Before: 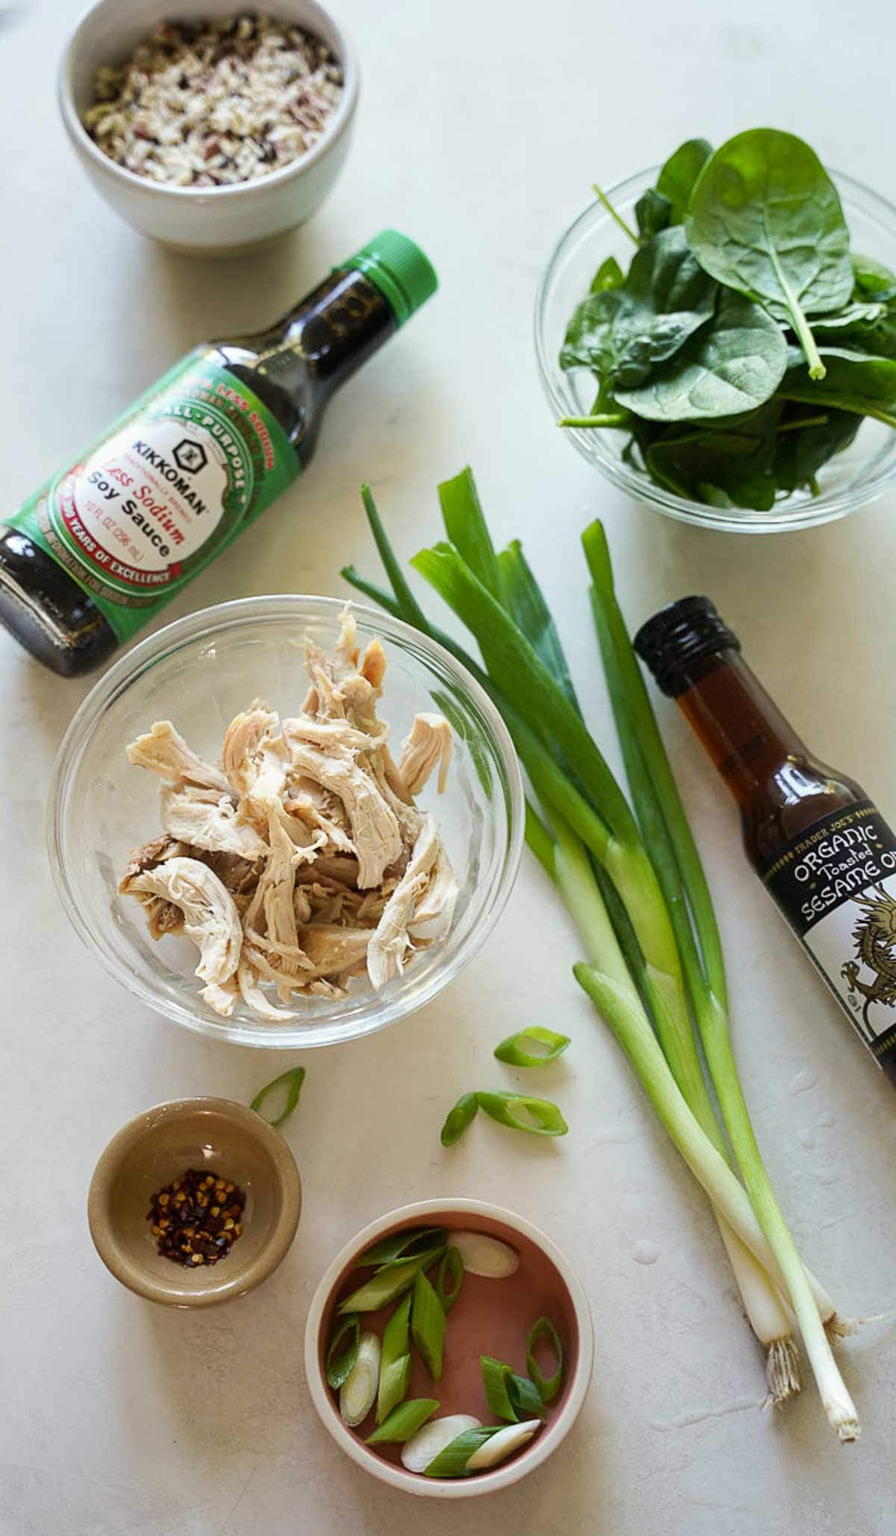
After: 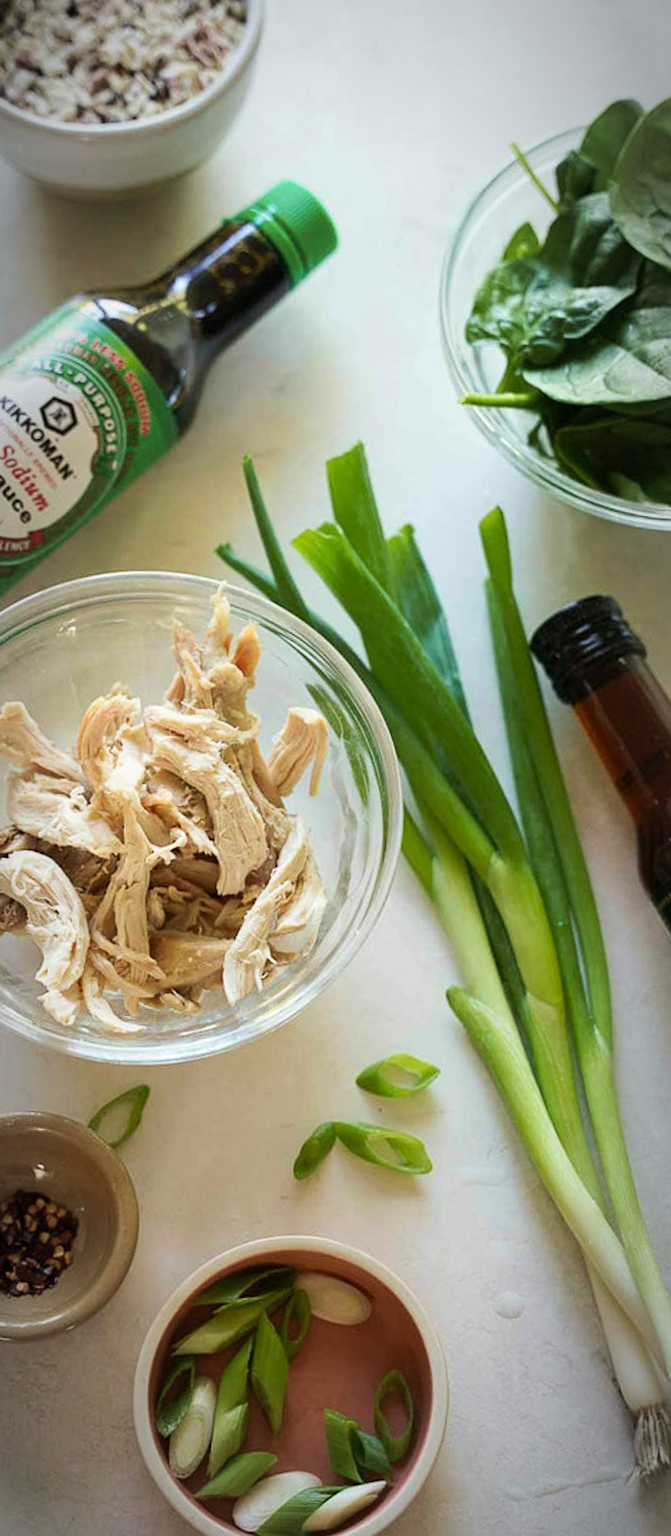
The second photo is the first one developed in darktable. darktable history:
velvia: on, module defaults
crop and rotate: angle -2.92°, left 14.17%, top 0.038%, right 10.967%, bottom 0.051%
vignetting: automatic ratio true
